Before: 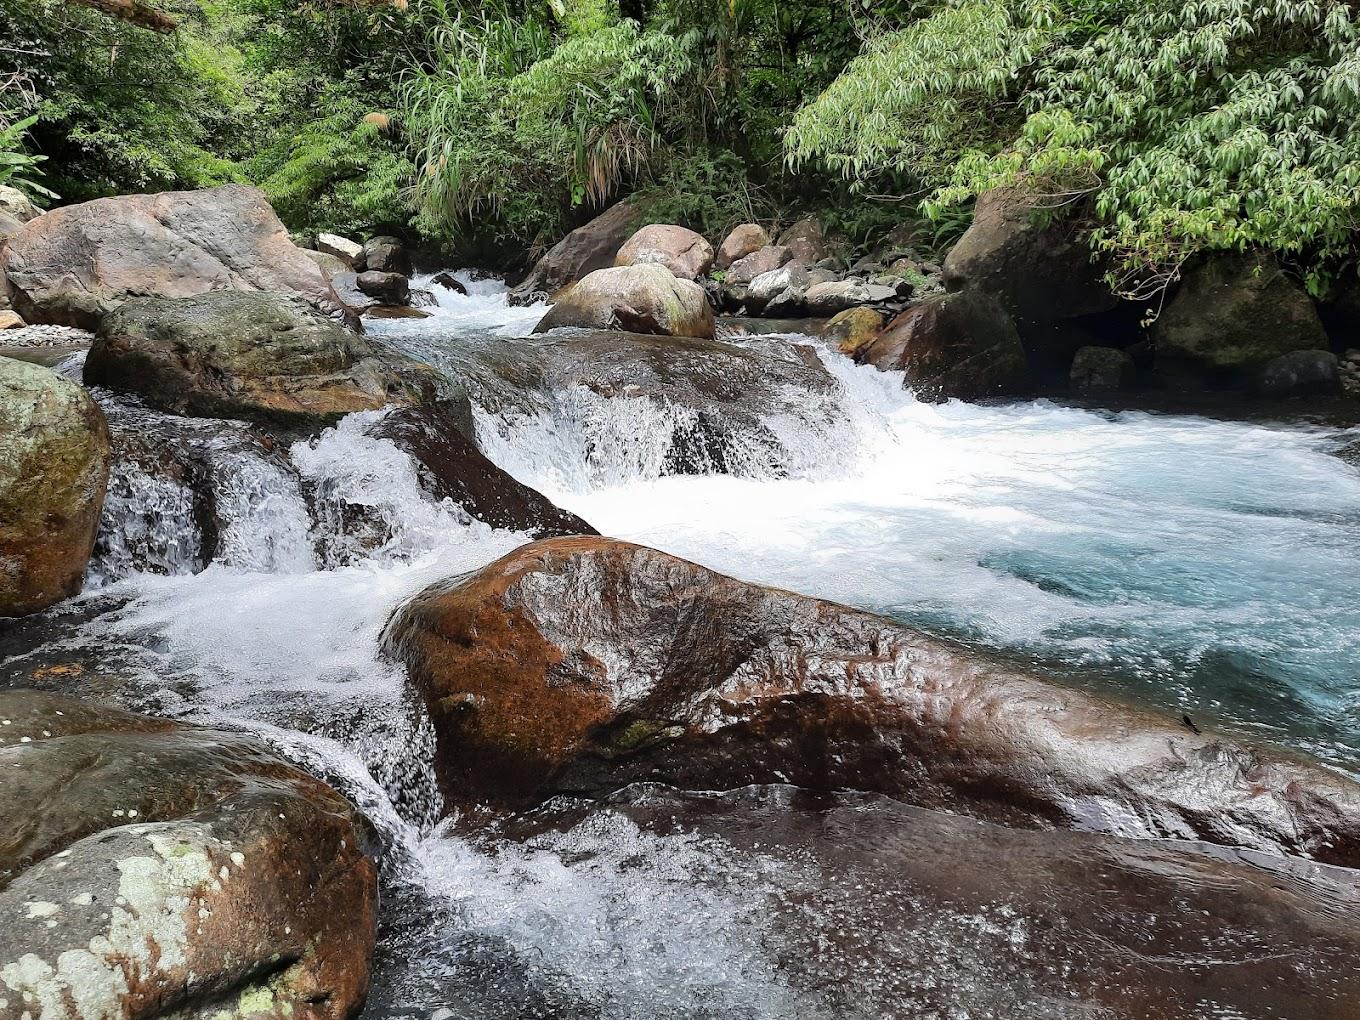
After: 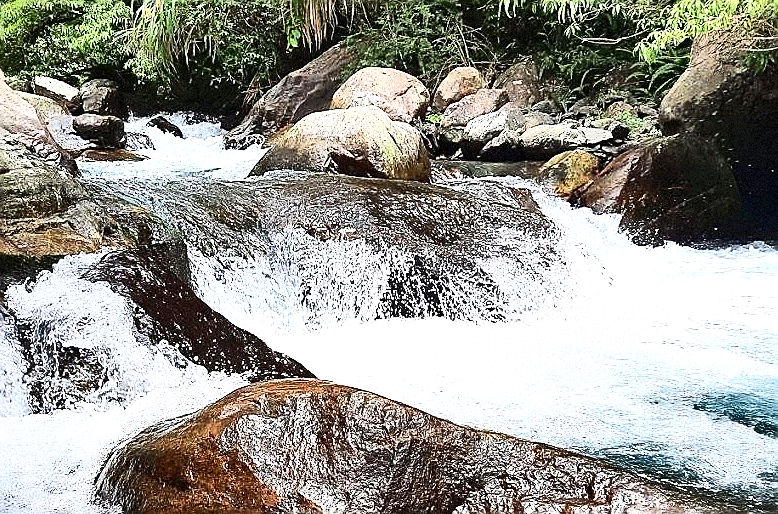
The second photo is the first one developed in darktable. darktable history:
crop: left 20.932%, top 15.471%, right 21.848%, bottom 34.081%
shadows and highlights: shadows 24.5, highlights -78.15, soften with gaussian
exposure: black level correction 0, exposure 0.7 EV, compensate exposure bias true, compensate highlight preservation false
contrast brightness saturation: contrast 0.28
grain: mid-tones bias 0%
sharpen: radius 1.4, amount 1.25, threshold 0.7
